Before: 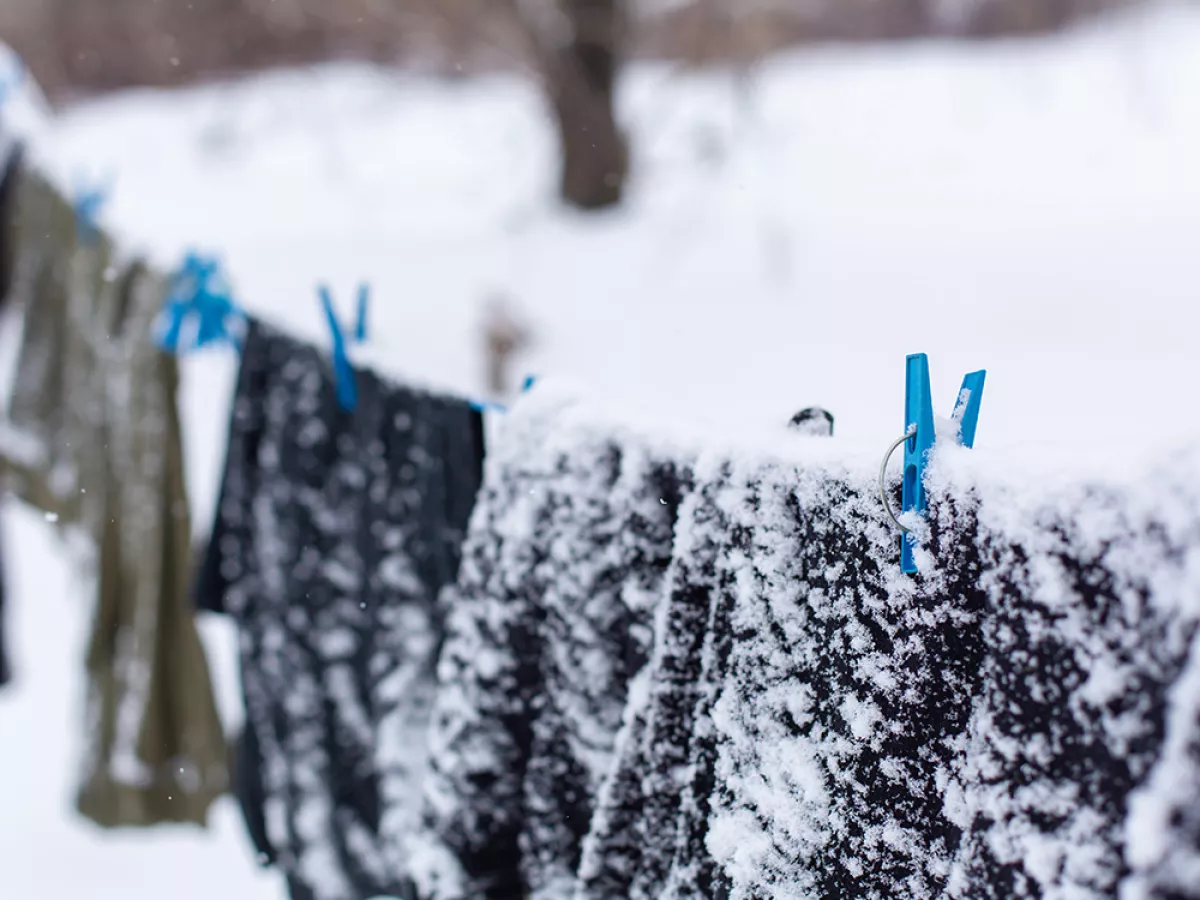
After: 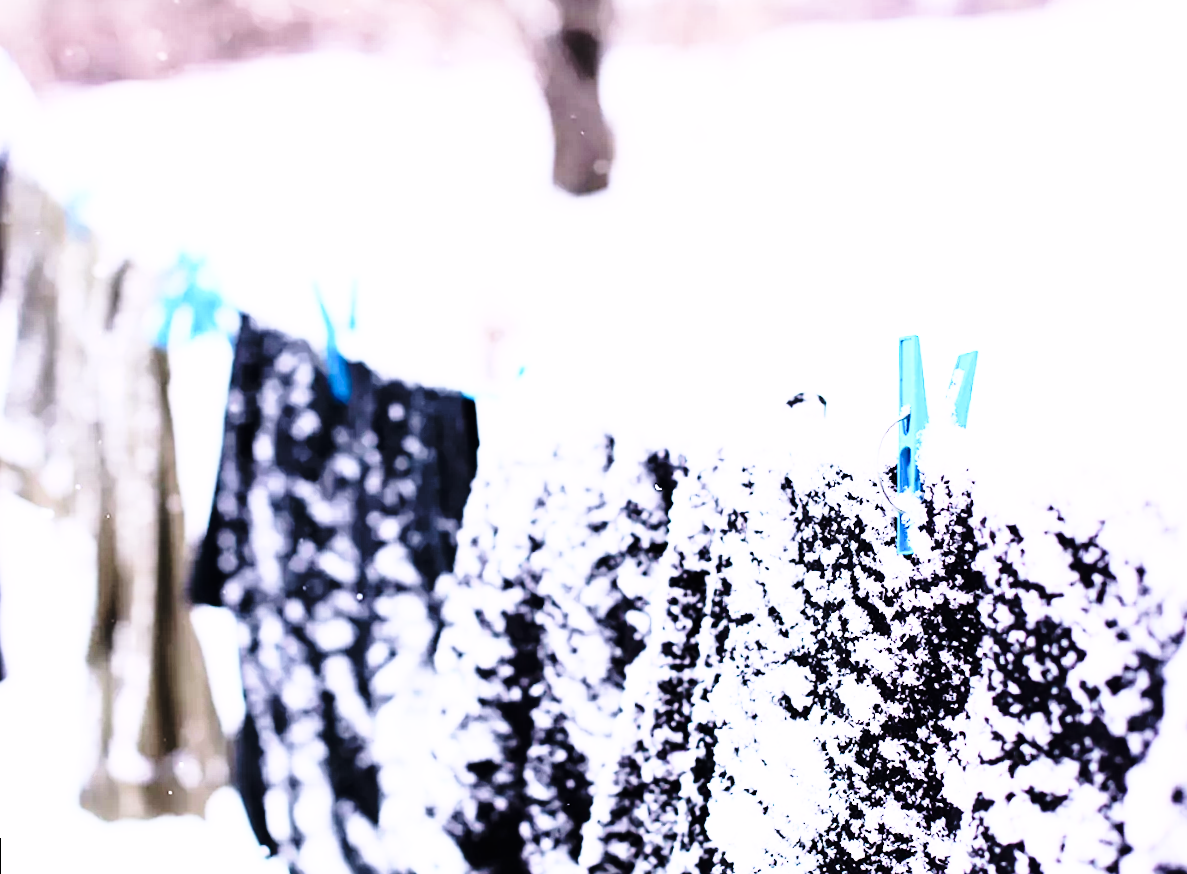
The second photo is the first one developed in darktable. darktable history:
exposure: exposure 0.2 EV, compensate highlight preservation false
white balance: red 1.066, blue 1.119
rotate and perspective: rotation -1°, crop left 0.011, crop right 0.989, crop top 0.025, crop bottom 0.975
rgb curve: curves: ch0 [(0, 0) (0.21, 0.15) (0.24, 0.21) (0.5, 0.75) (0.75, 0.96) (0.89, 0.99) (1, 1)]; ch1 [(0, 0.02) (0.21, 0.13) (0.25, 0.2) (0.5, 0.67) (0.75, 0.9) (0.89, 0.97) (1, 1)]; ch2 [(0, 0.02) (0.21, 0.13) (0.25, 0.2) (0.5, 0.67) (0.75, 0.9) (0.89, 0.97) (1, 1)], compensate middle gray true
base curve: curves: ch0 [(0, 0) (0.028, 0.03) (0.121, 0.232) (0.46, 0.748) (0.859, 0.968) (1, 1)], preserve colors none
